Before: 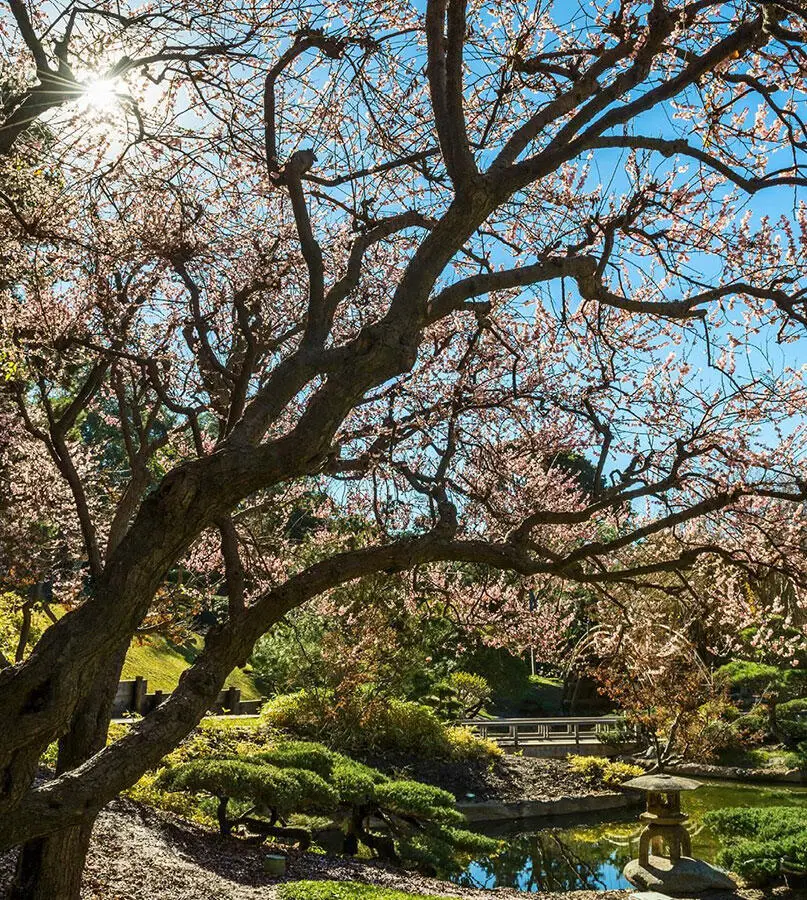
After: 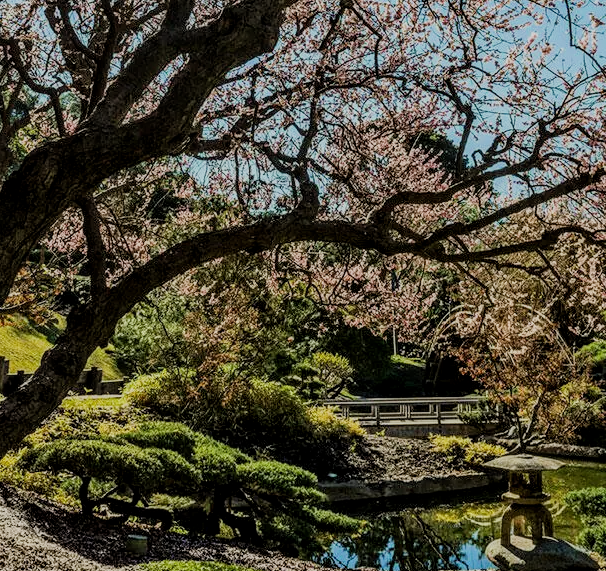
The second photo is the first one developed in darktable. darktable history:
filmic rgb: black relative exposure -9.24 EV, white relative exposure 6.79 EV, hardness 3.09, contrast 1.049
exposure: black level correction 0.002, exposure -0.102 EV, compensate highlight preservation false
tone equalizer: on, module defaults
local contrast: on, module defaults
crop and rotate: left 17.216%, top 35.641%, right 7.649%, bottom 0.914%
